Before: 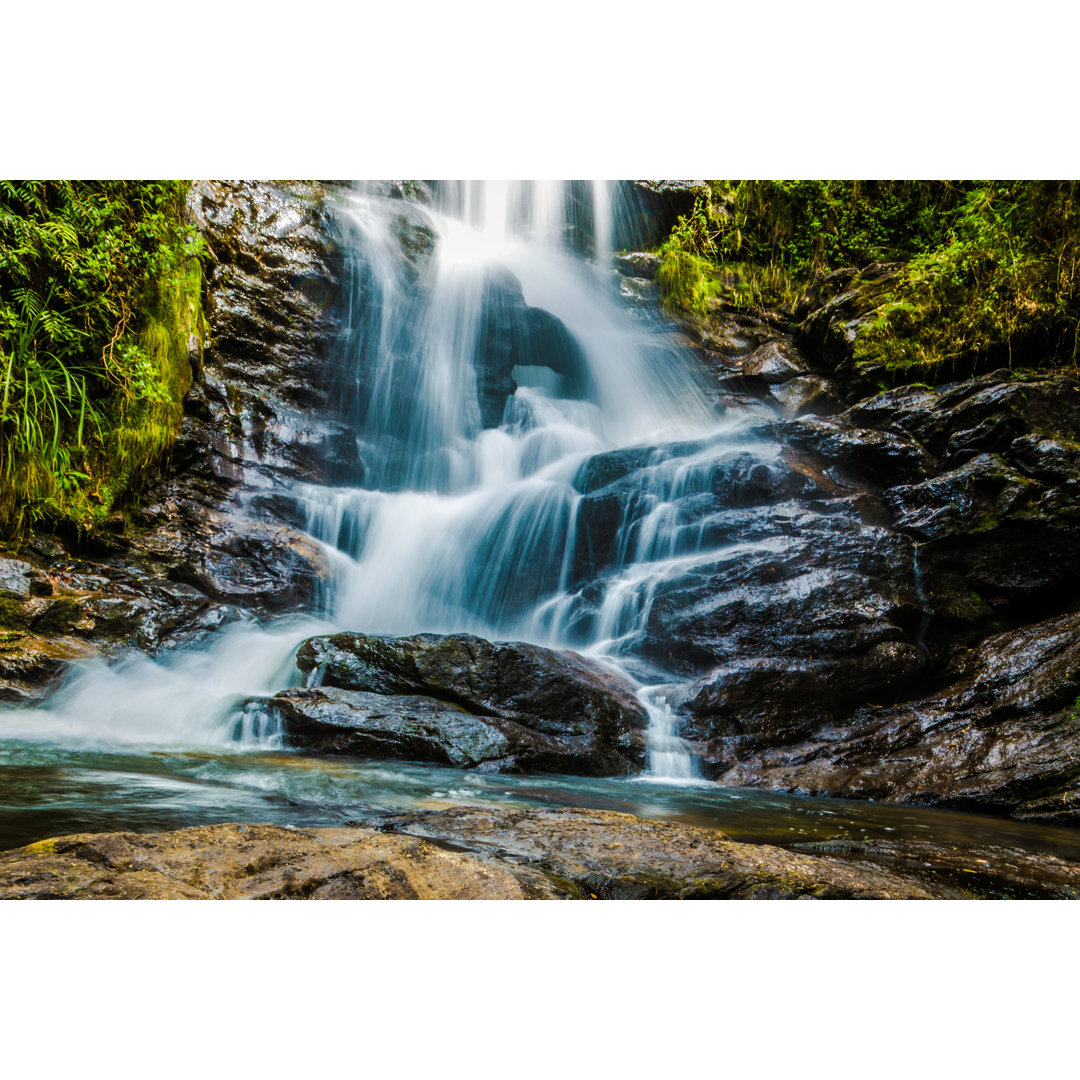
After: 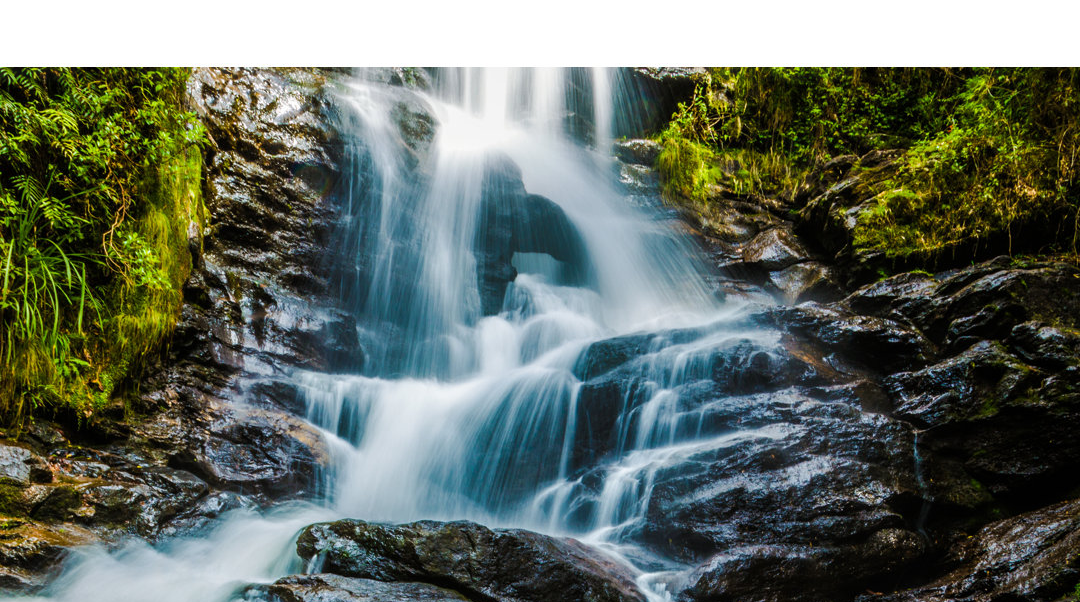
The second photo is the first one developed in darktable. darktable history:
haze removal: compatibility mode true
crop and rotate: top 10.551%, bottom 33.678%
